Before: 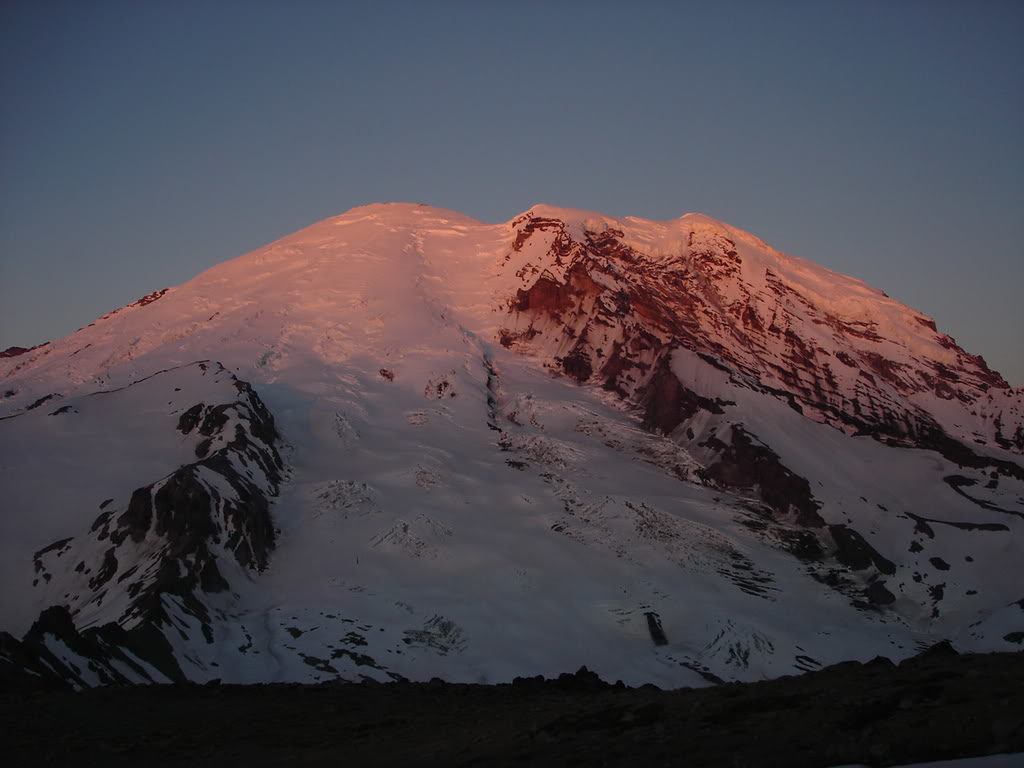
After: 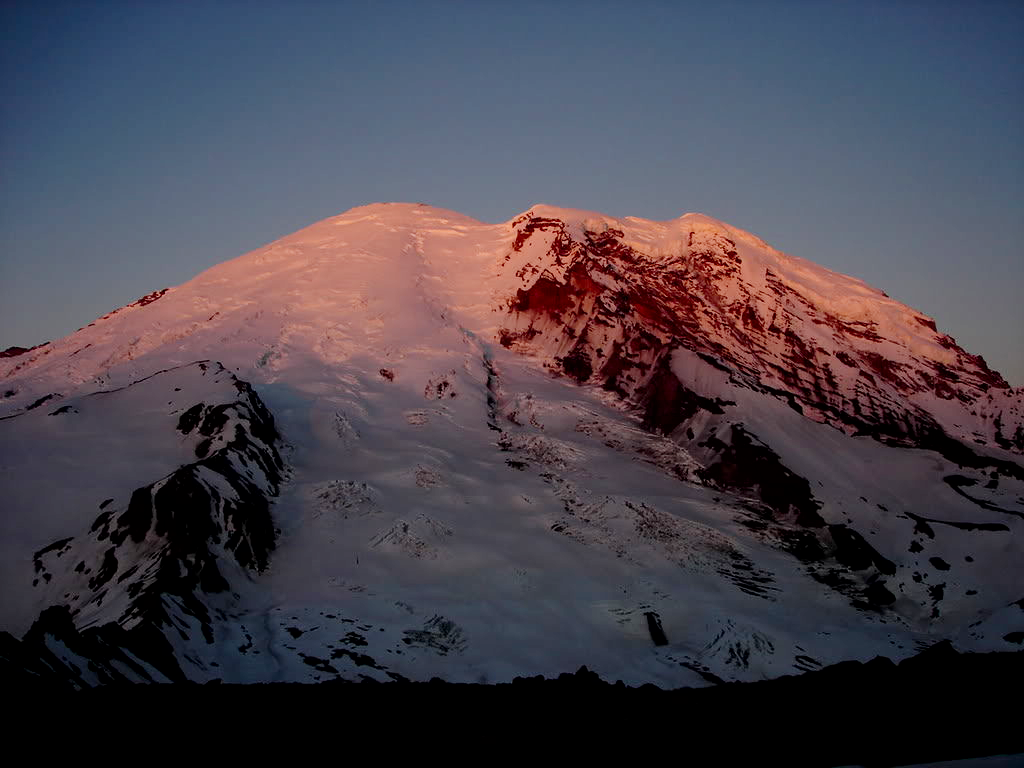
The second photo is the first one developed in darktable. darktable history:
contrast brightness saturation: contrast 0.15, brightness 0.044
exposure: black level correction 0.009, exposure 0.016 EV, compensate exposure bias true, compensate highlight preservation false
tone curve: curves: ch0 [(0, 0) (0.004, 0.001) (0.133, 0.112) (0.325, 0.362) (0.832, 0.893) (1, 1)], preserve colors none
shadows and highlights: radius 121.52, shadows 21.76, white point adjustment -9.55, highlights -12.85, soften with gaussian
